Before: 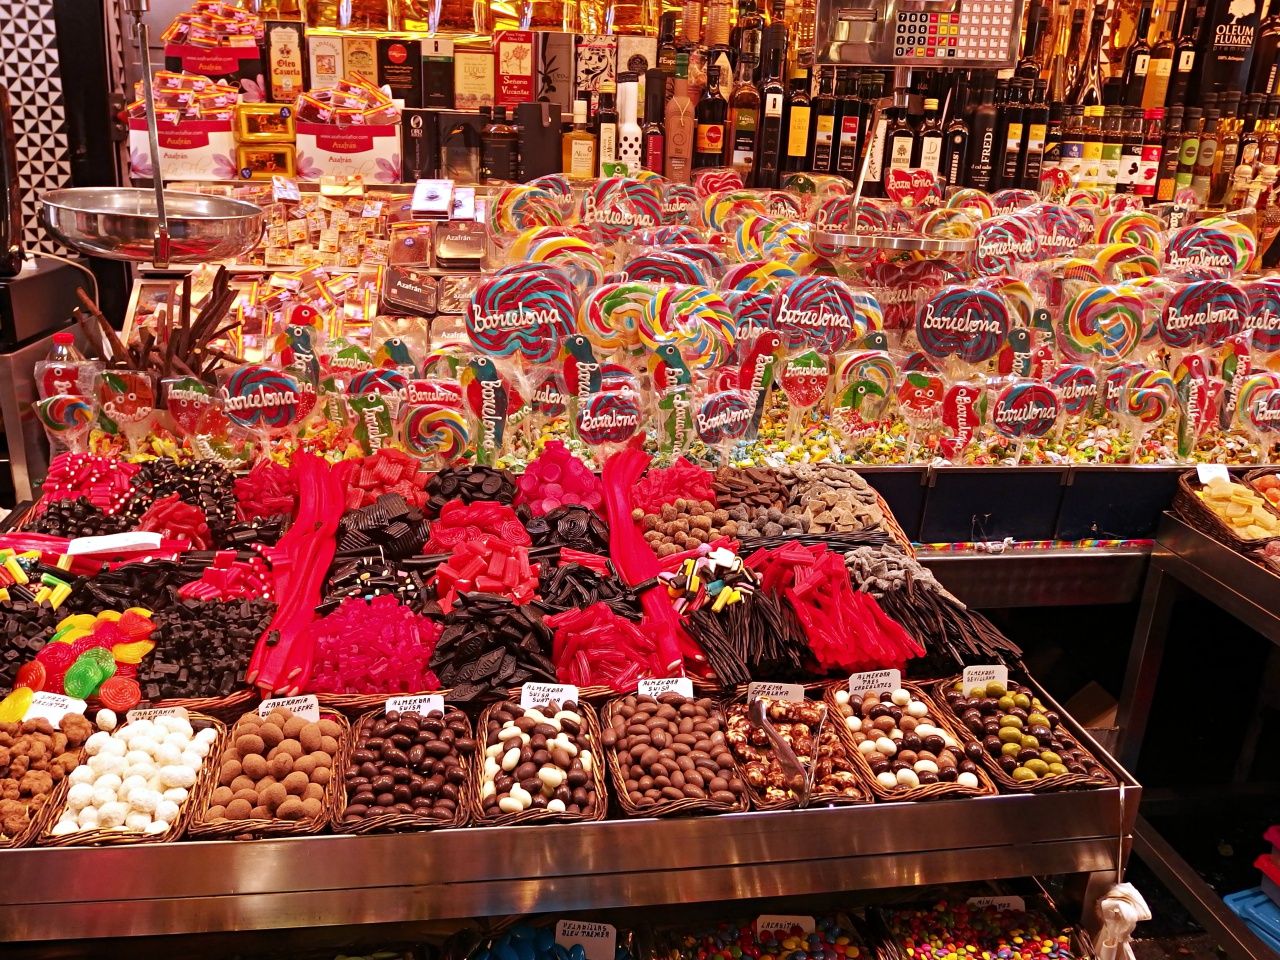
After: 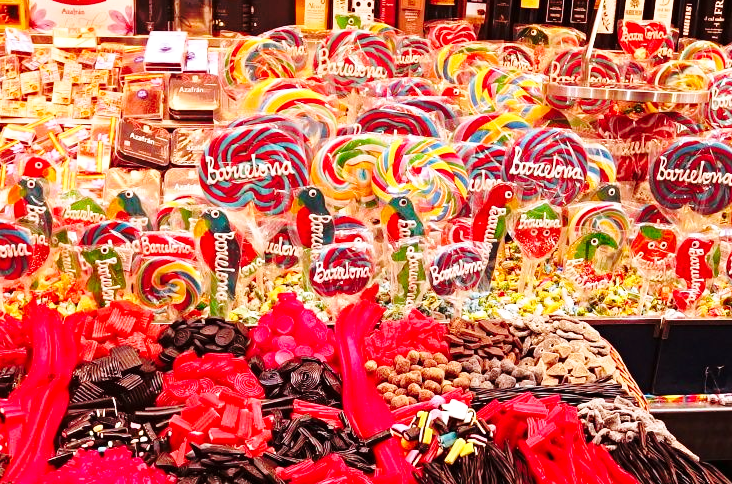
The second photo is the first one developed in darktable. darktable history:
base curve: curves: ch0 [(0, 0) (0.036, 0.037) (0.121, 0.228) (0.46, 0.76) (0.859, 0.983) (1, 1)], preserve colors none
crop: left 20.932%, top 15.471%, right 21.848%, bottom 34.081%
